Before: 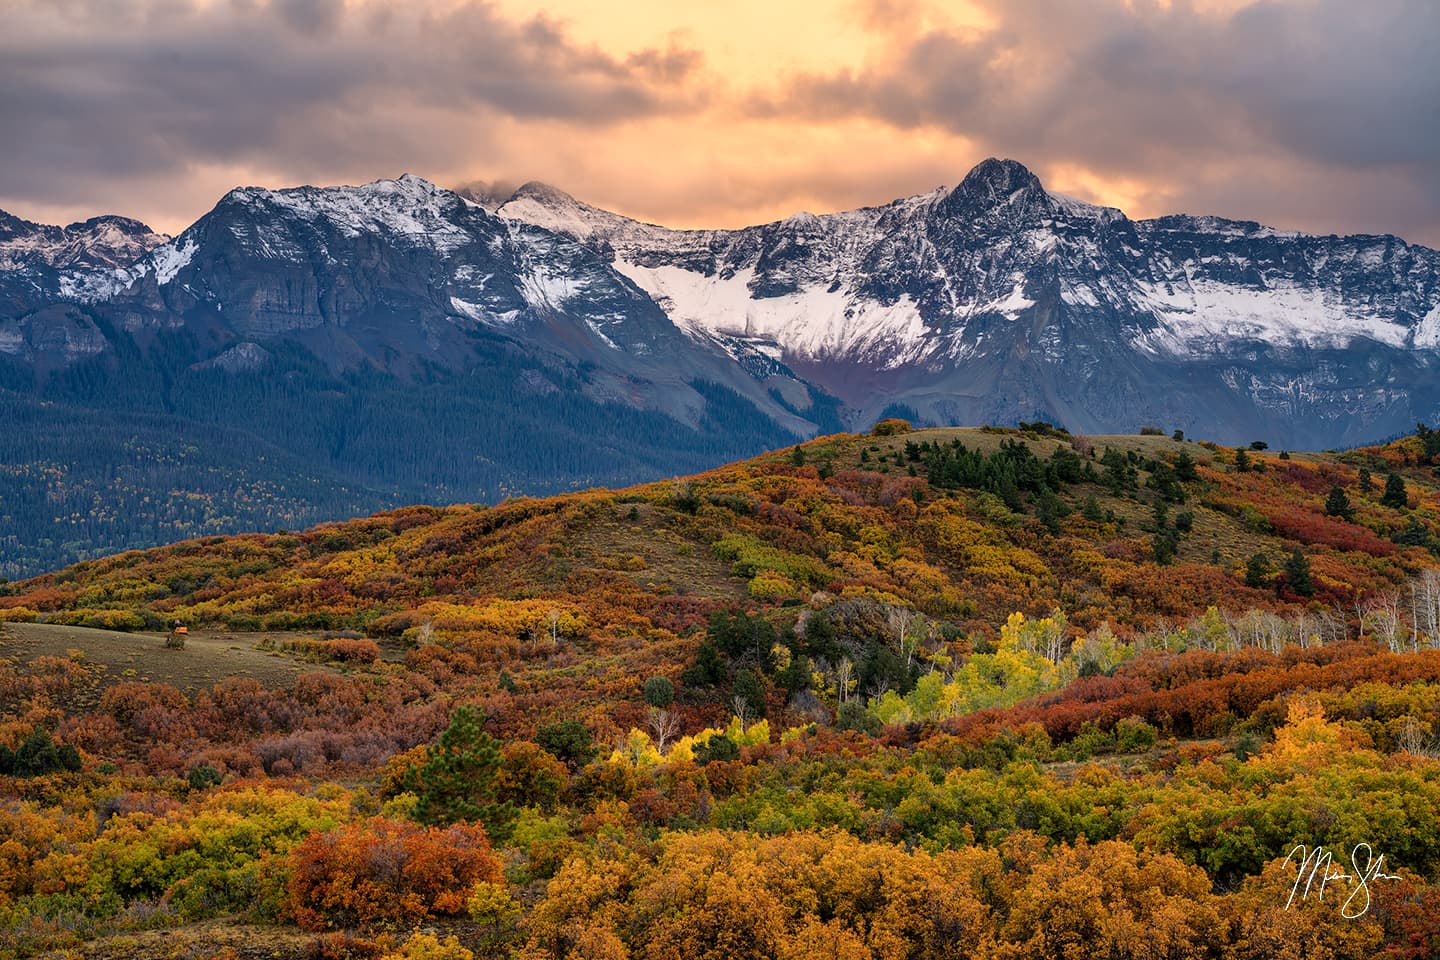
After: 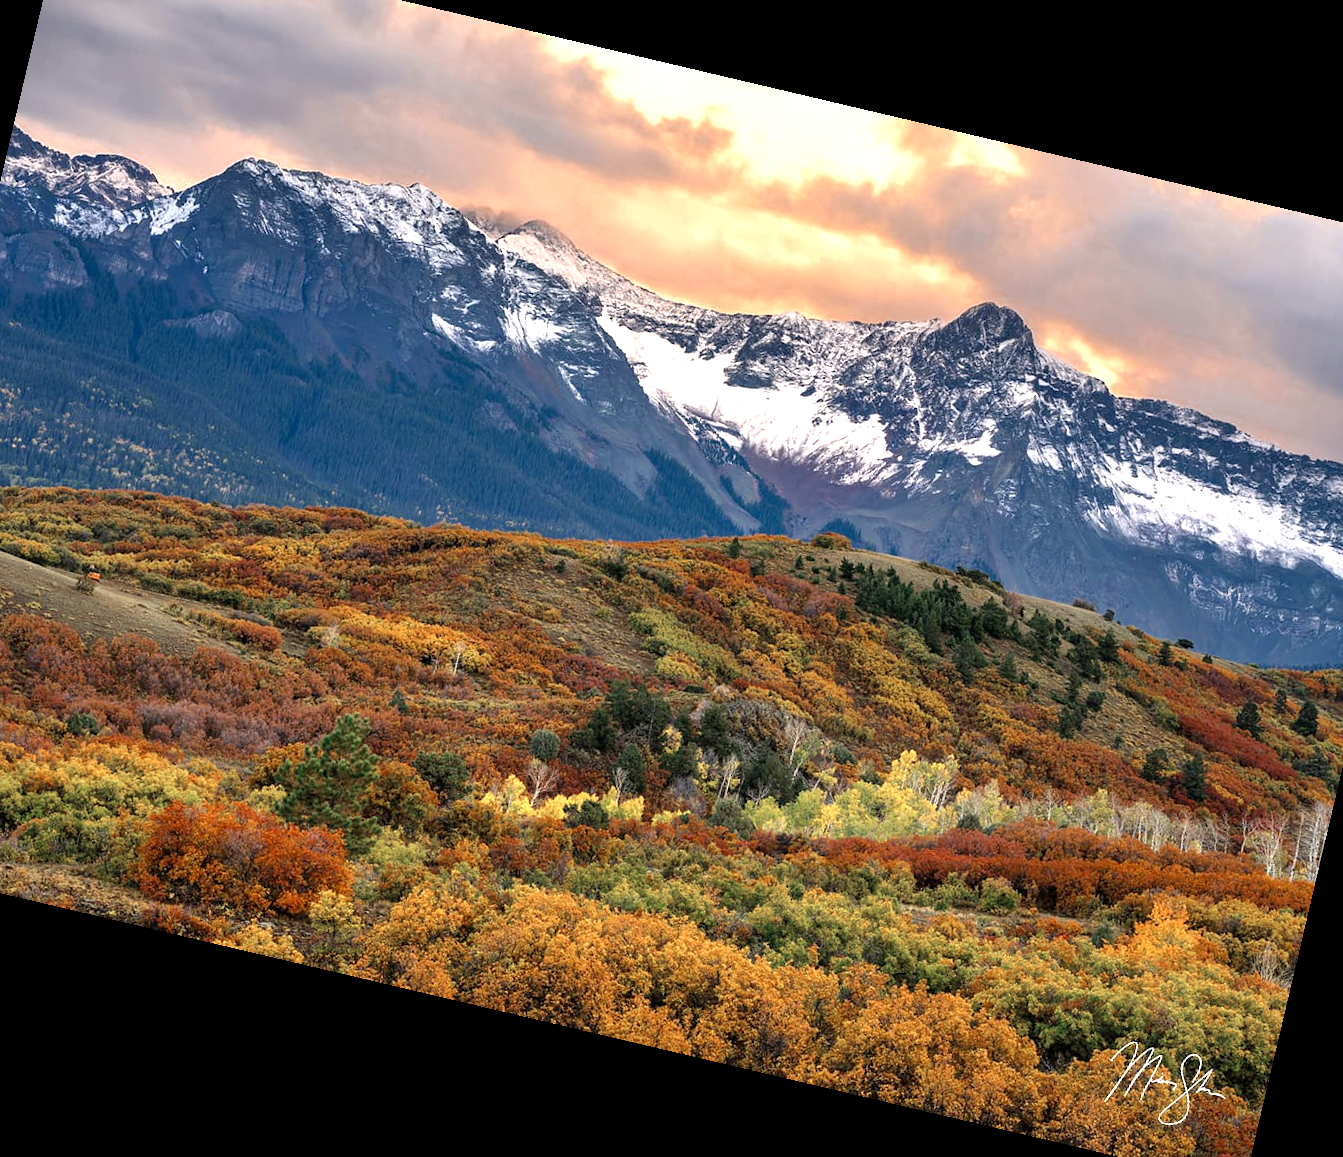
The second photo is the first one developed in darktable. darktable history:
color zones: curves: ch0 [(0, 0.5) (0.125, 0.4) (0.25, 0.5) (0.375, 0.4) (0.5, 0.4) (0.625, 0.35) (0.75, 0.35) (0.875, 0.5)]; ch1 [(0, 0.35) (0.125, 0.45) (0.25, 0.35) (0.375, 0.35) (0.5, 0.35) (0.625, 0.35) (0.75, 0.45) (0.875, 0.35)]; ch2 [(0, 0.6) (0.125, 0.5) (0.25, 0.5) (0.375, 0.6) (0.5, 0.6) (0.625, 0.5) (0.75, 0.5) (0.875, 0.5)]
crop: left 9.807%, top 6.259%, right 7.334%, bottom 2.177%
exposure: exposure 0.95 EV, compensate highlight preservation false
rotate and perspective: rotation 13.27°, automatic cropping off
